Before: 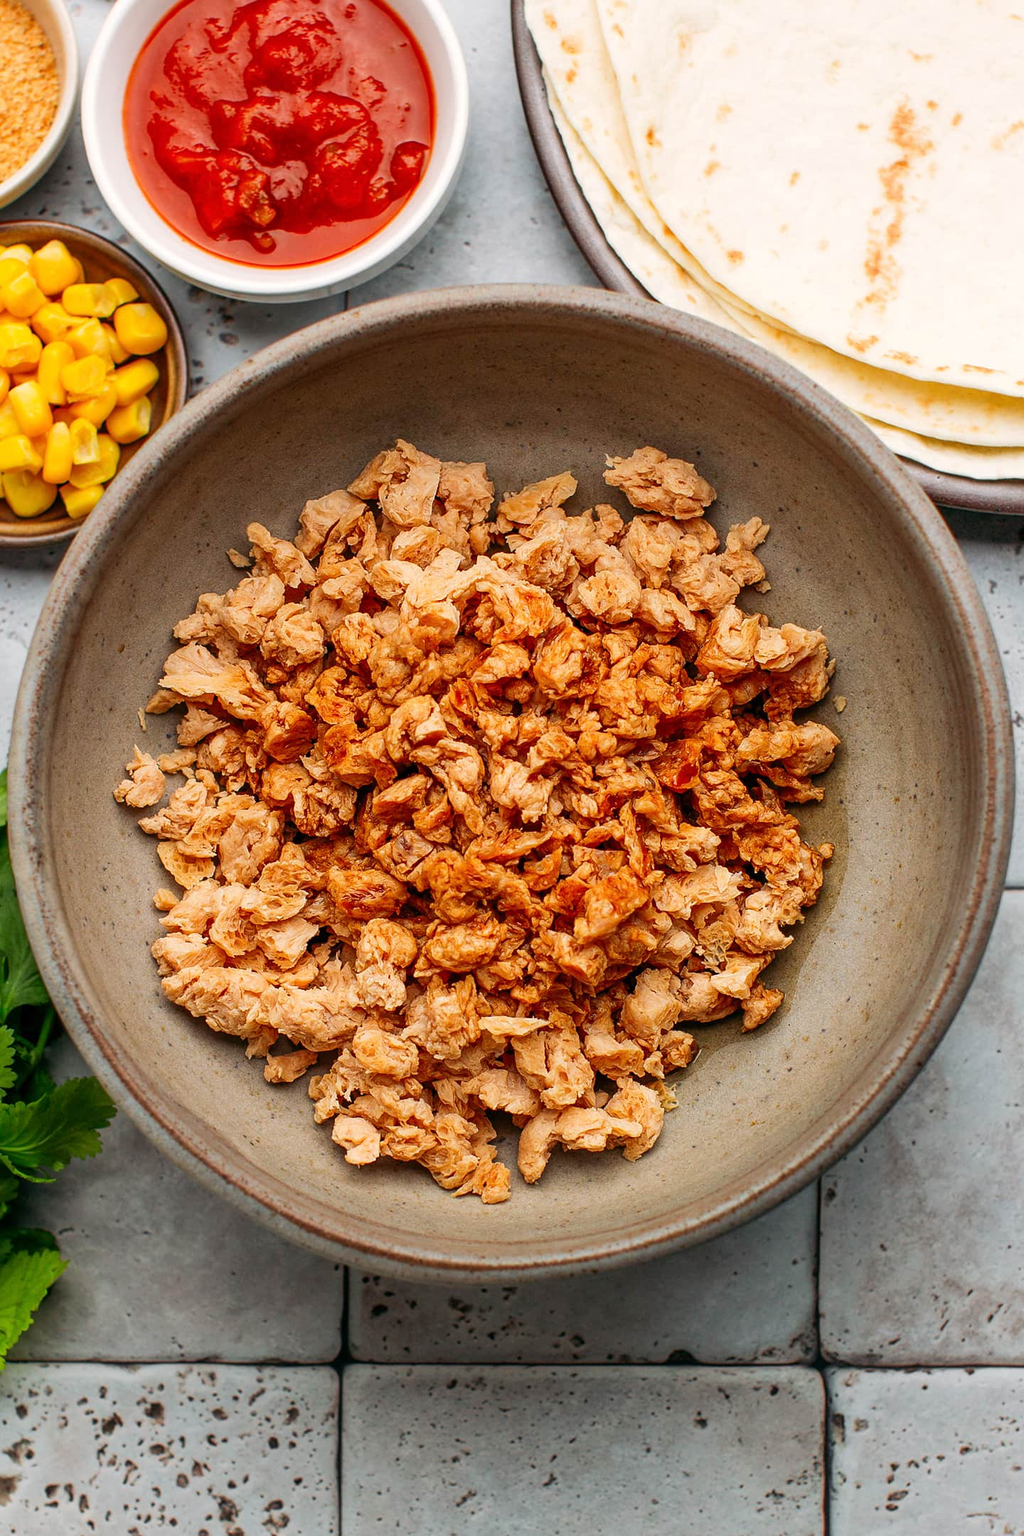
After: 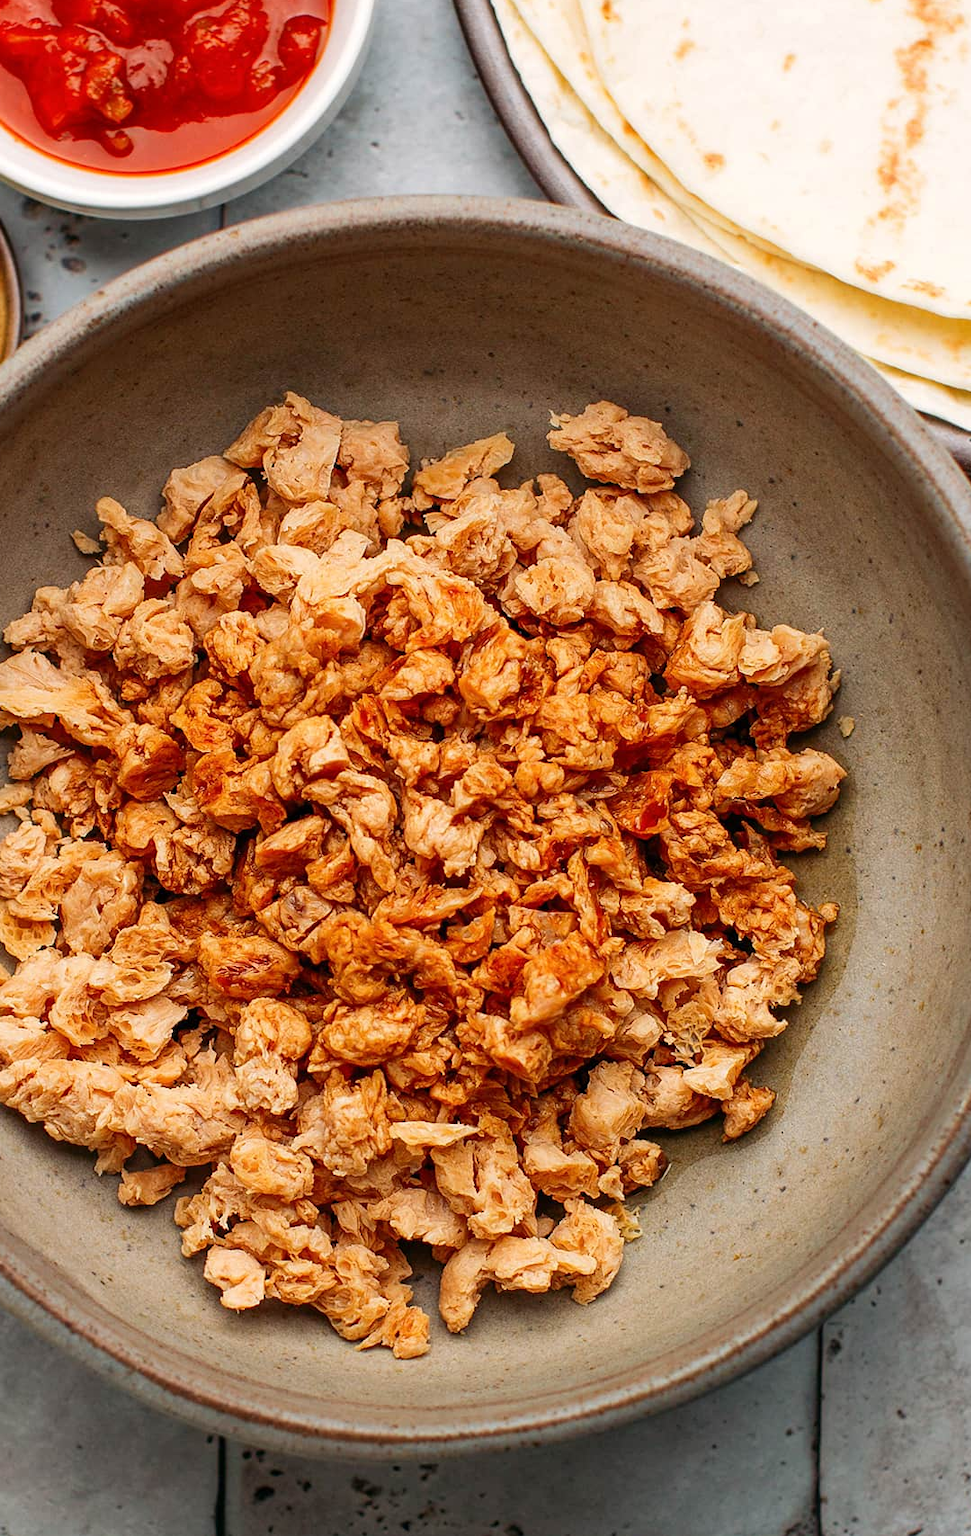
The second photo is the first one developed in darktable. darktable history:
crop: left 16.687%, top 8.434%, right 8.29%, bottom 12.465%
color zones: curves: ch2 [(0, 0.5) (0.143, 0.5) (0.286, 0.489) (0.415, 0.421) (0.571, 0.5) (0.714, 0.5) (0.857, 0.5) (1, 0.5)]
